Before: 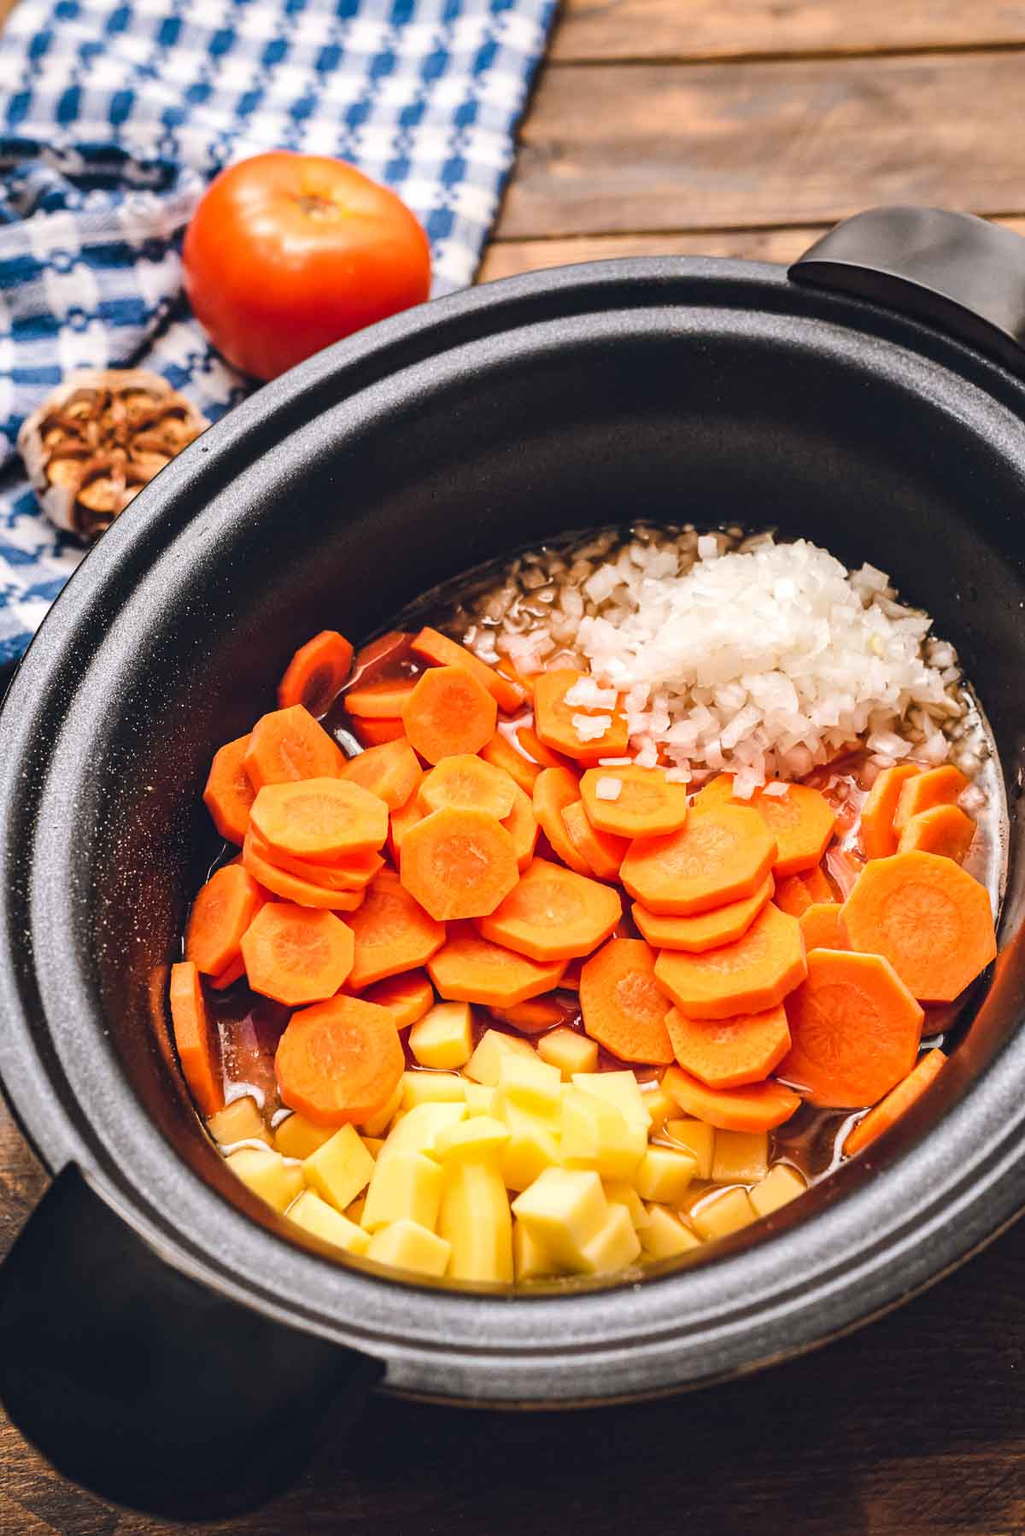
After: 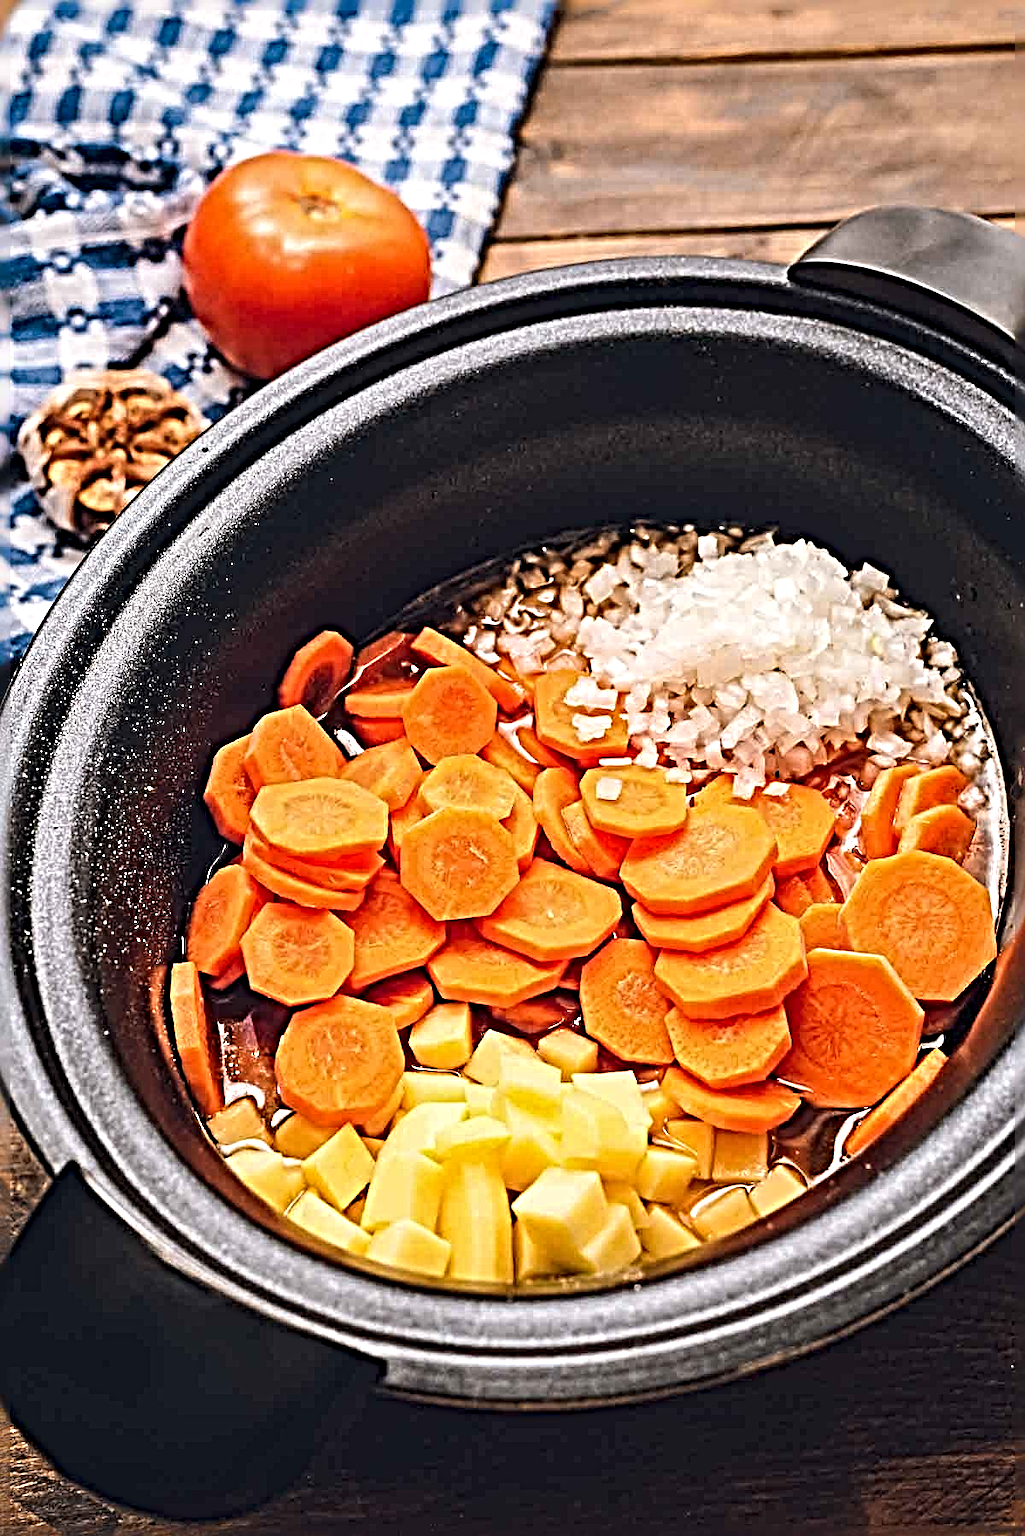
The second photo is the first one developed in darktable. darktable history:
sharpen: radius 6.291, amount 1.792, threshold 0.115
